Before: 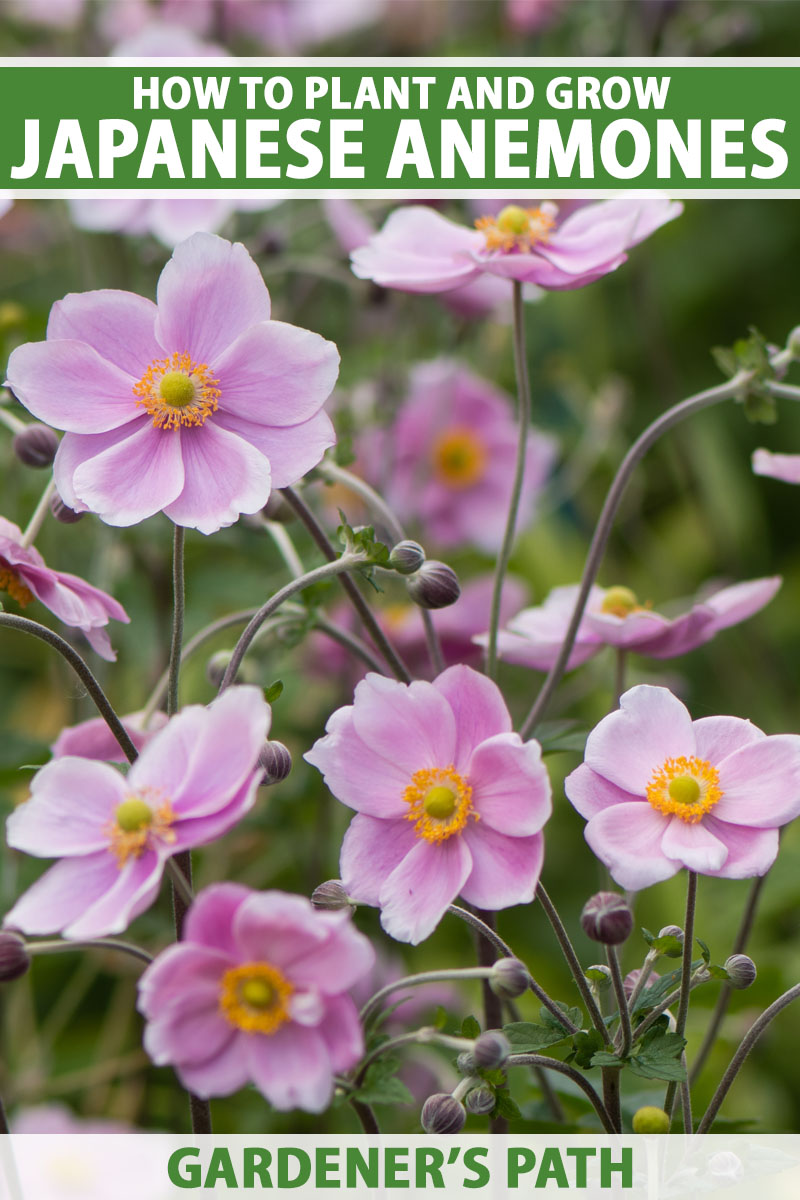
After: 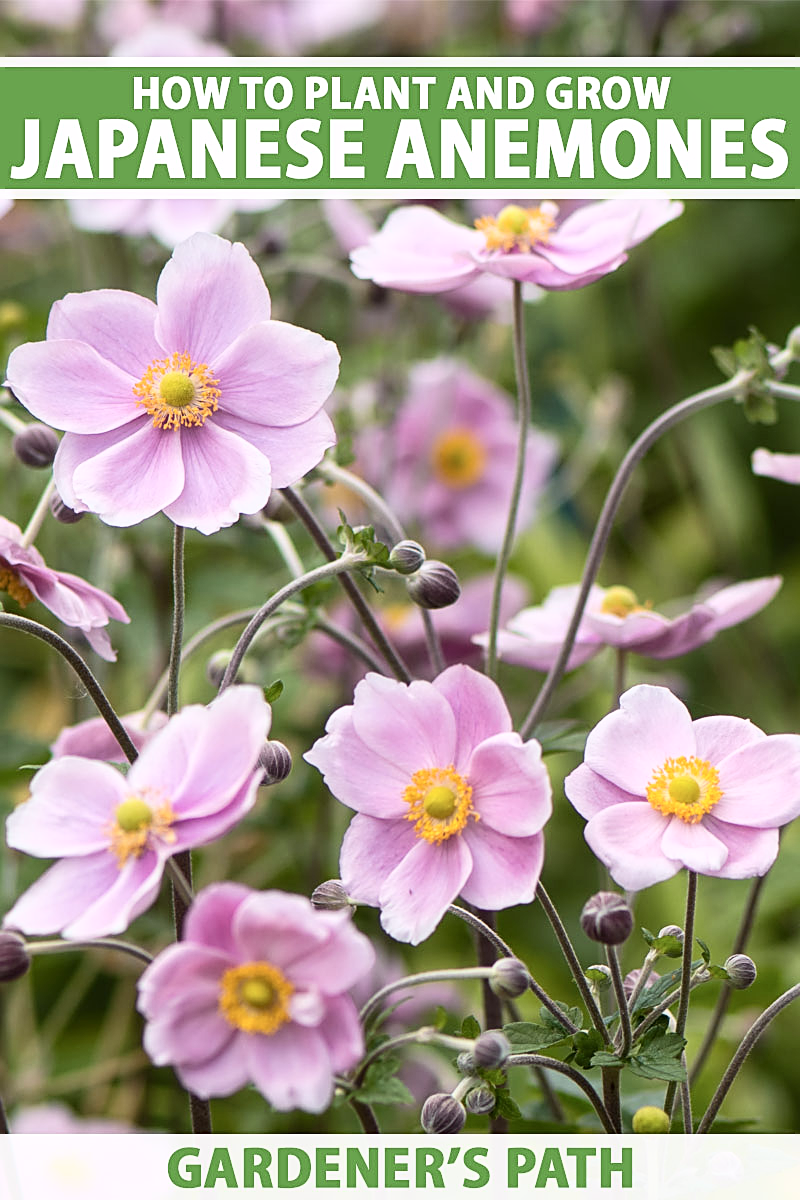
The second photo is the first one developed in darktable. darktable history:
sharpen: on, module defaults
local contrast: highlights 100%, shadows 100%, detail 120%, midtone range 0.2
tone curve: curves: ch0 [(0.003, 0.029) (0.202, 0.232) (0.46, 0.56) (0.611, 0.739) (0.843, 0.941) (1, 0.99)]; ch1 [(0, 0) (0.35, 0.356) (0.45, 0.453) (0.508, 0.515) (0.617, 0.601) (1, 1)]; ch2 [(0, 0) (0.456, 0.469) (0.5, 0.5) (0.556, 0.566) (0.635, 0.642) (1, 1)], color space Lab, independent channels, preserve colors none
white balance: red 0.986, blue 1.01
